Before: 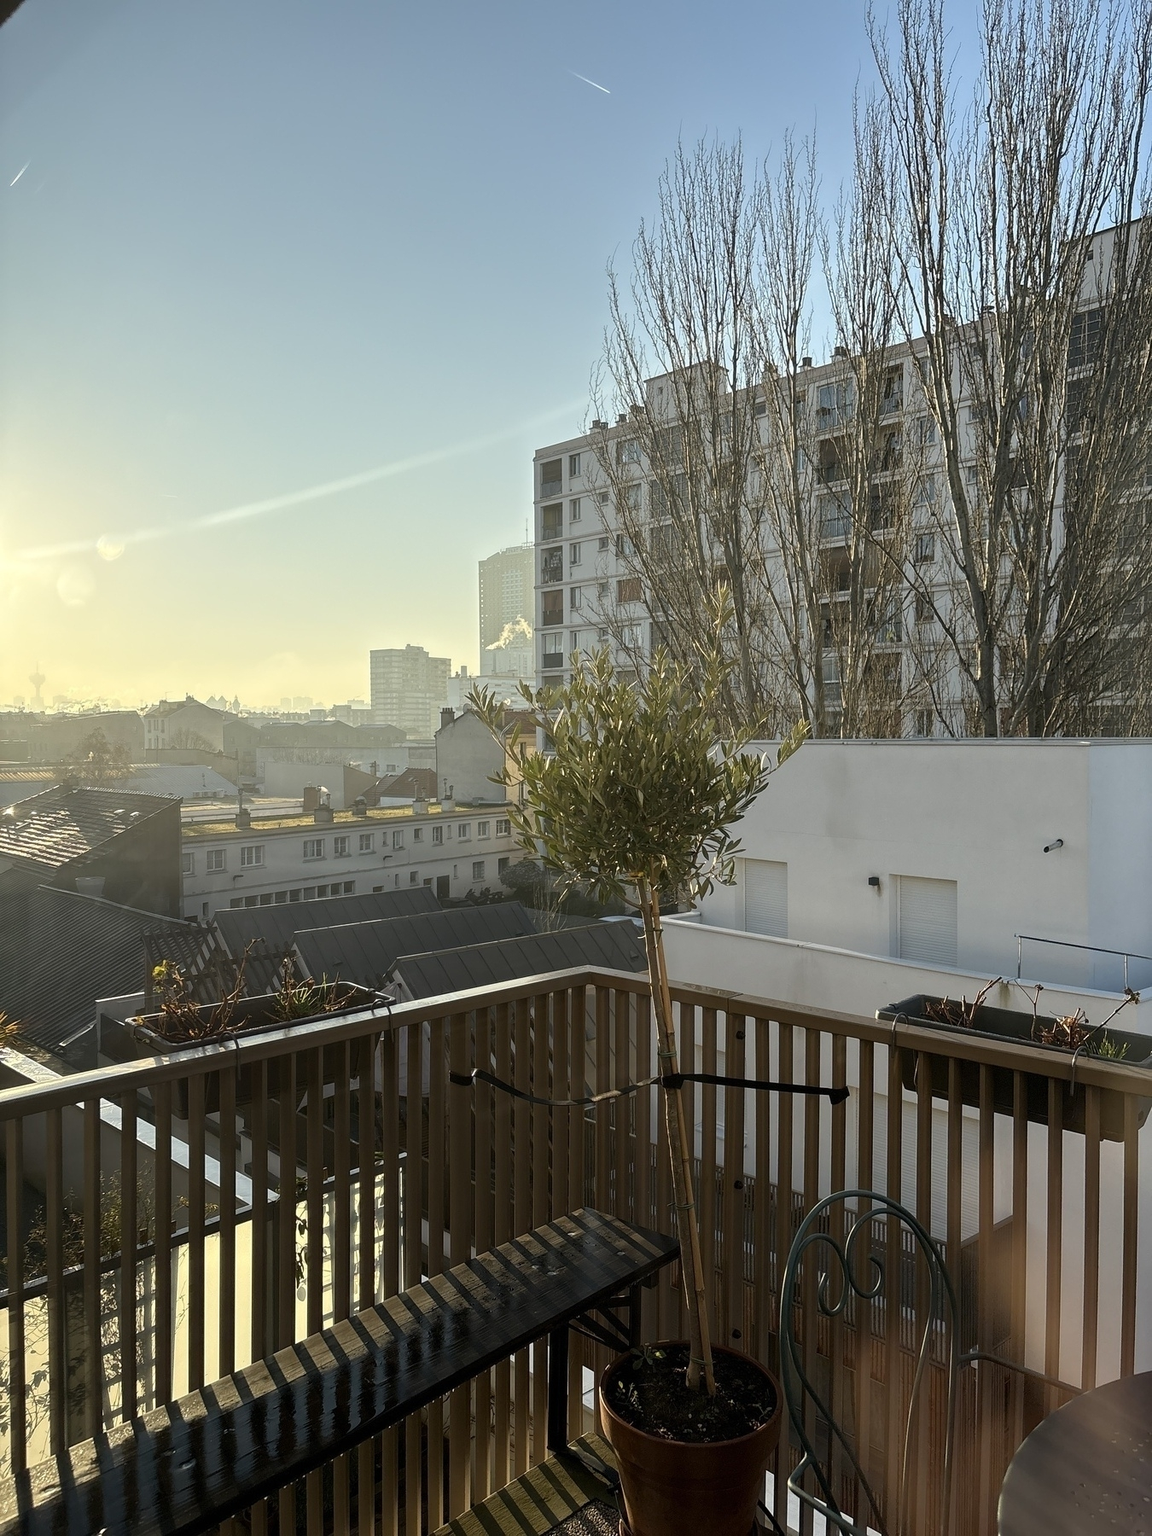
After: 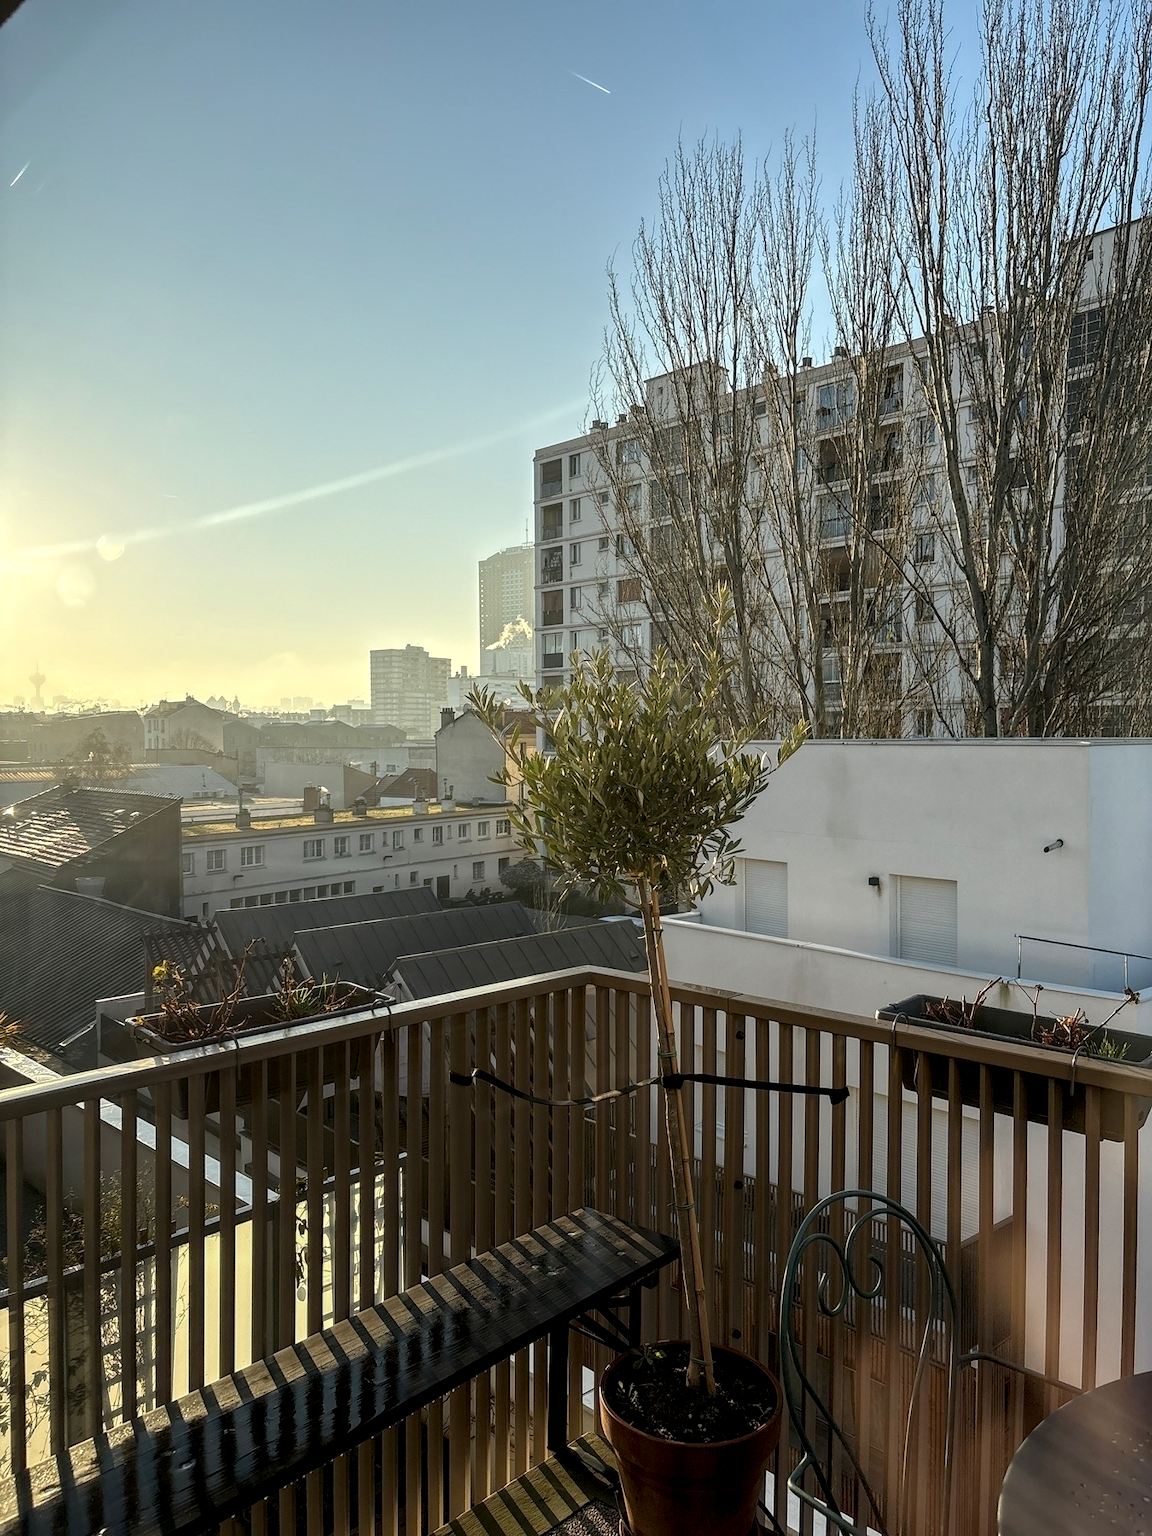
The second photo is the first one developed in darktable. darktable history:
local contrast: highlights 42%, shadows 61%, detail 136%, midtone range 0.509
